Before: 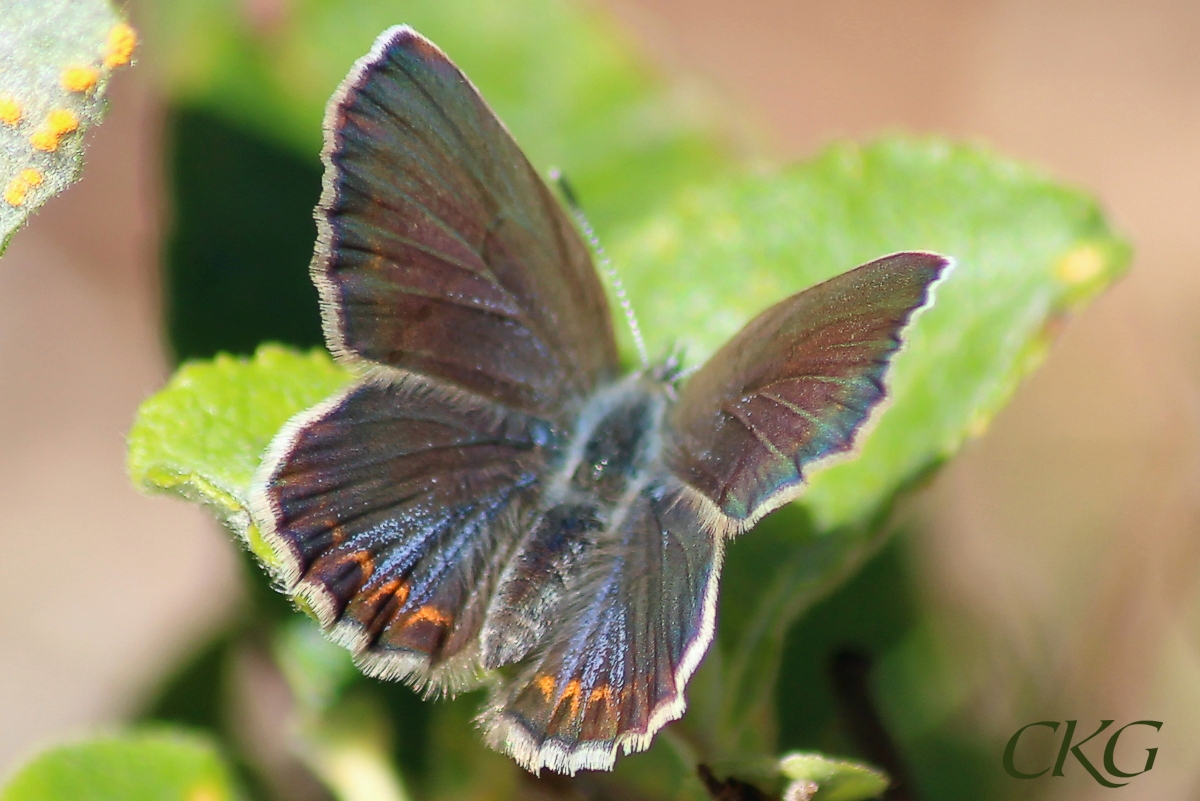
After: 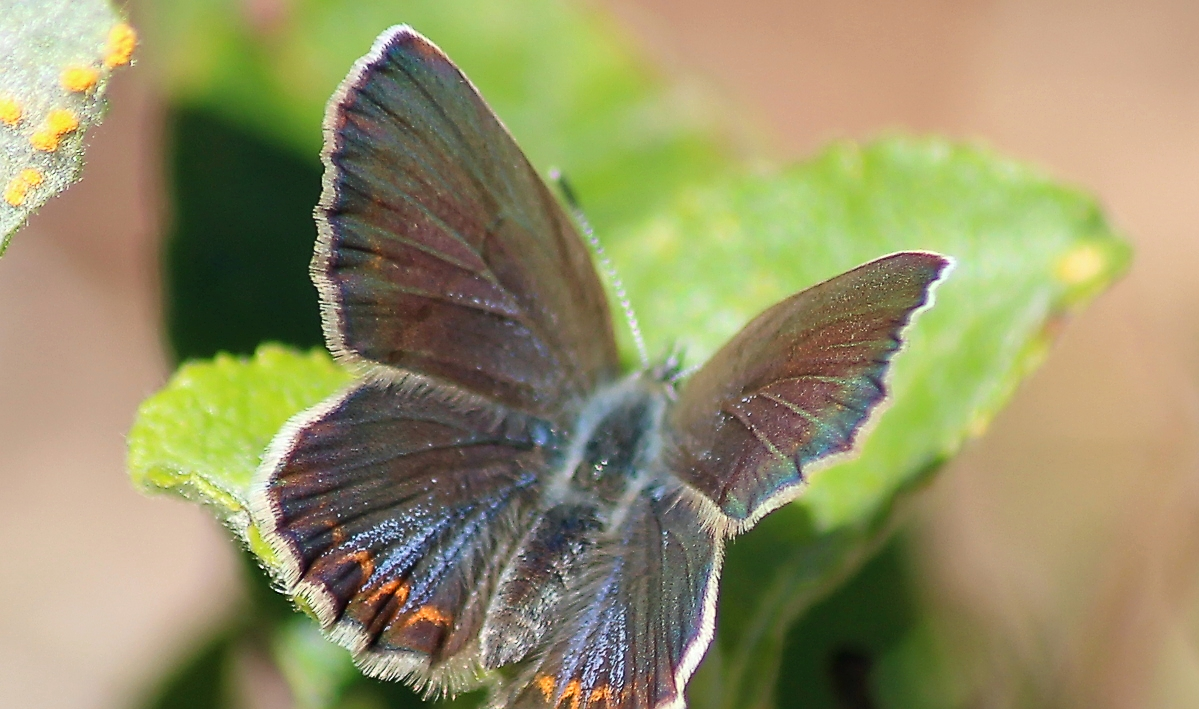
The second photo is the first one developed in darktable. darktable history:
sharpen: on, module defaults
crop and rotate: top 0%, bottom 11.469%
